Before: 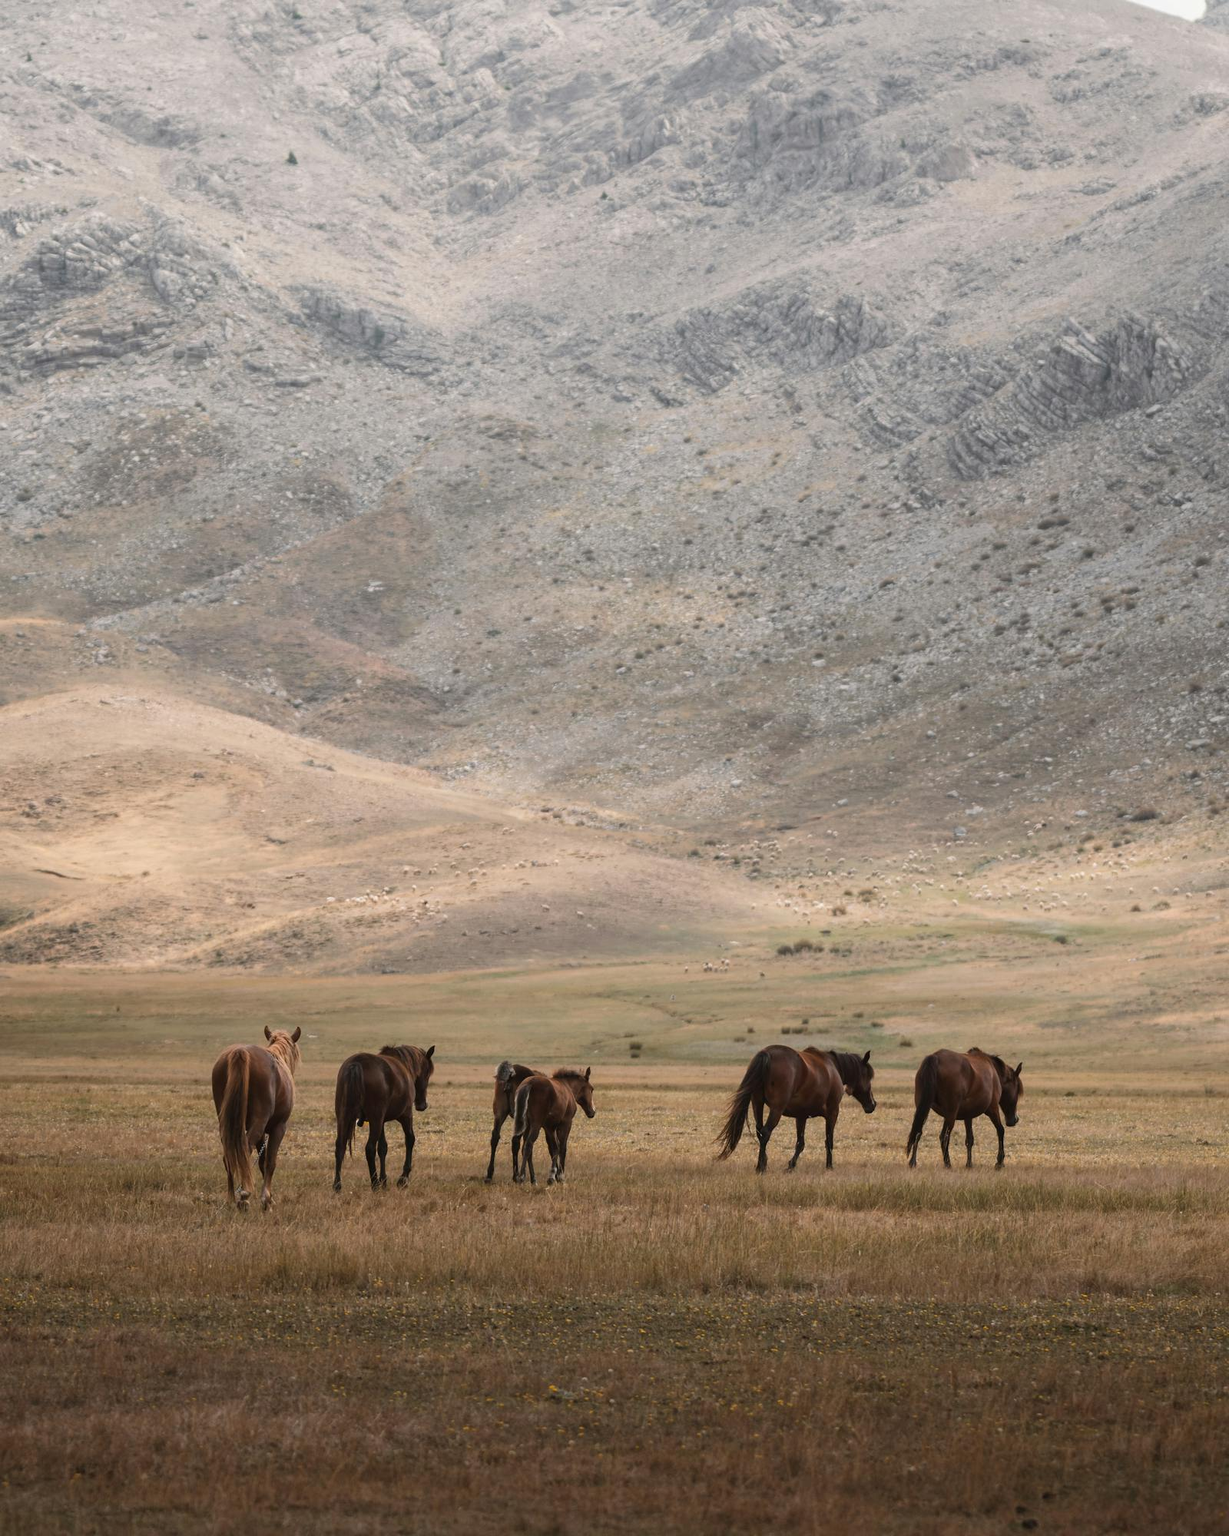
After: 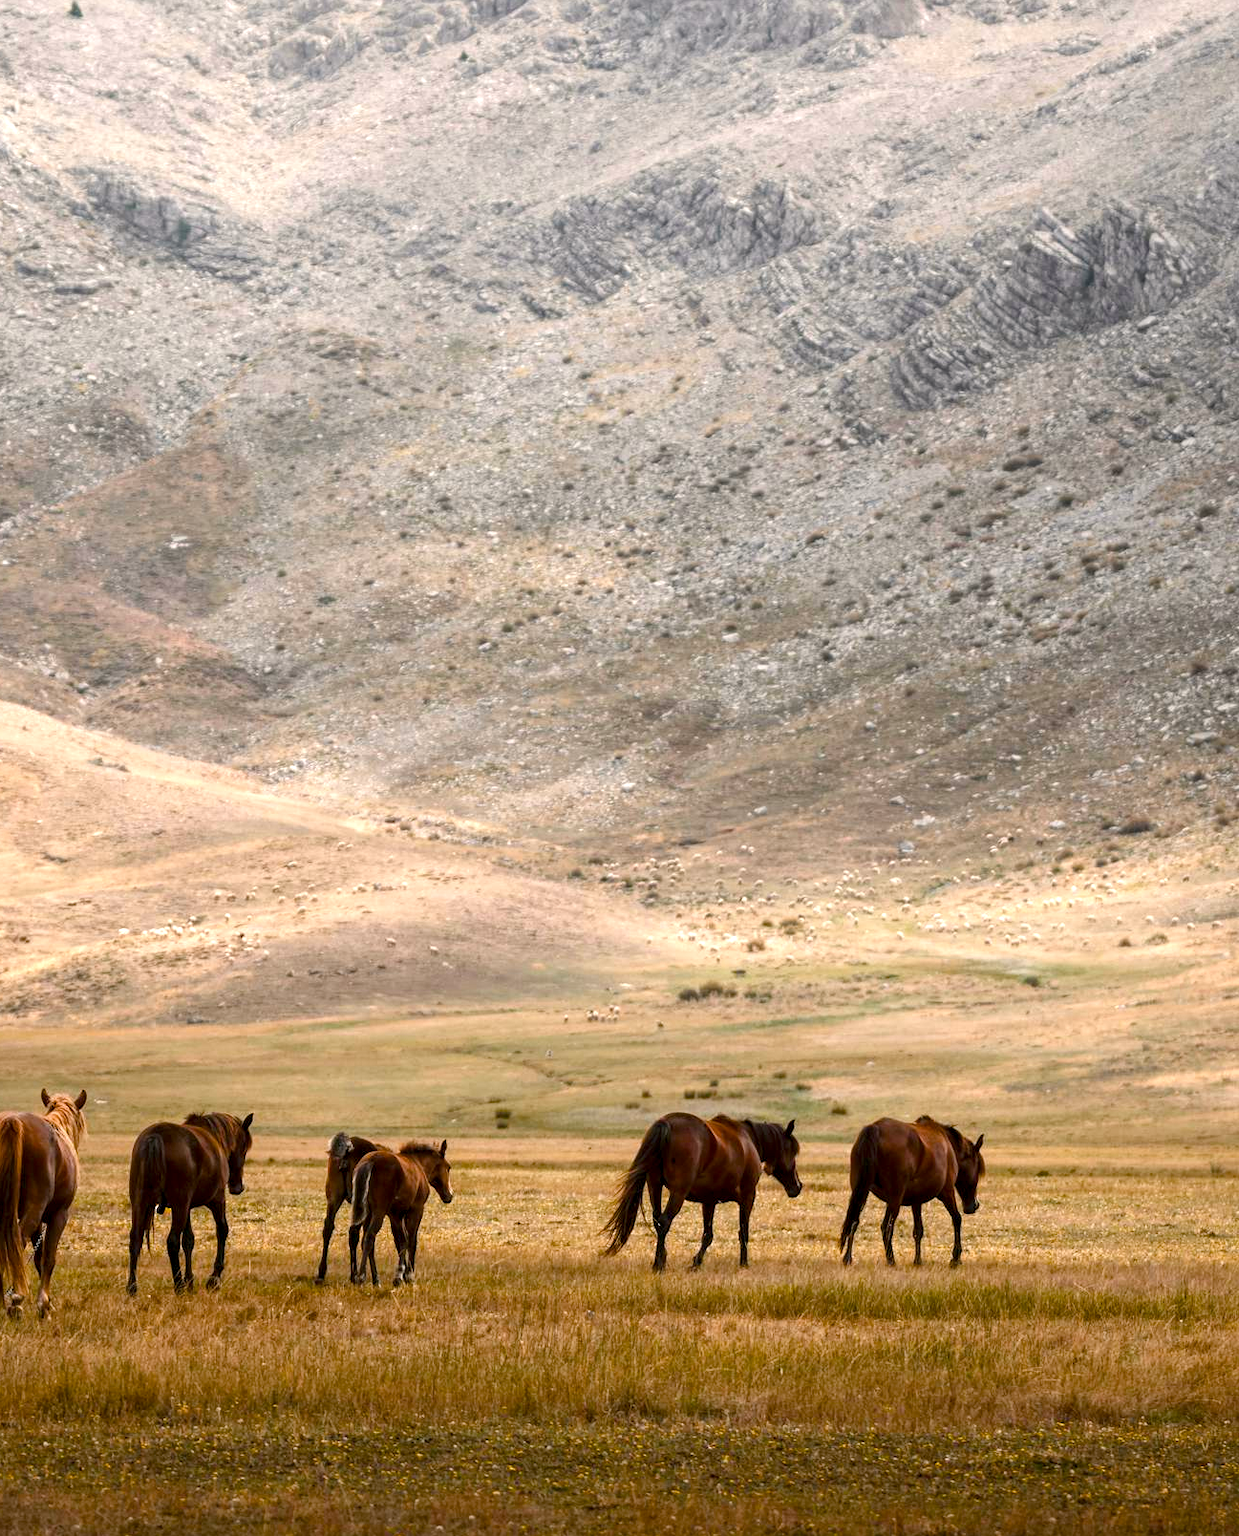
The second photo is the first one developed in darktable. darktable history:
local contrast: highlights 152%, shadows 129%, detail 139%, midtone range 0.259
crop: left 18.821%, top 9.848%, right 0%, bottom 9.75%
color balance rgb: highlights gain › chroma 1.016%, highlights gain › hue 60.27°, linear chroma grading › global chroma 13.683%, perceptual saturation grading › global saturation 43.809%, perceptual saturation grading › highlights -50.246%, perceptual saturation grading › shadows 30.558%, perceptual brilliance grading › global brilliance 12.302%, global vibrance 9.713%
